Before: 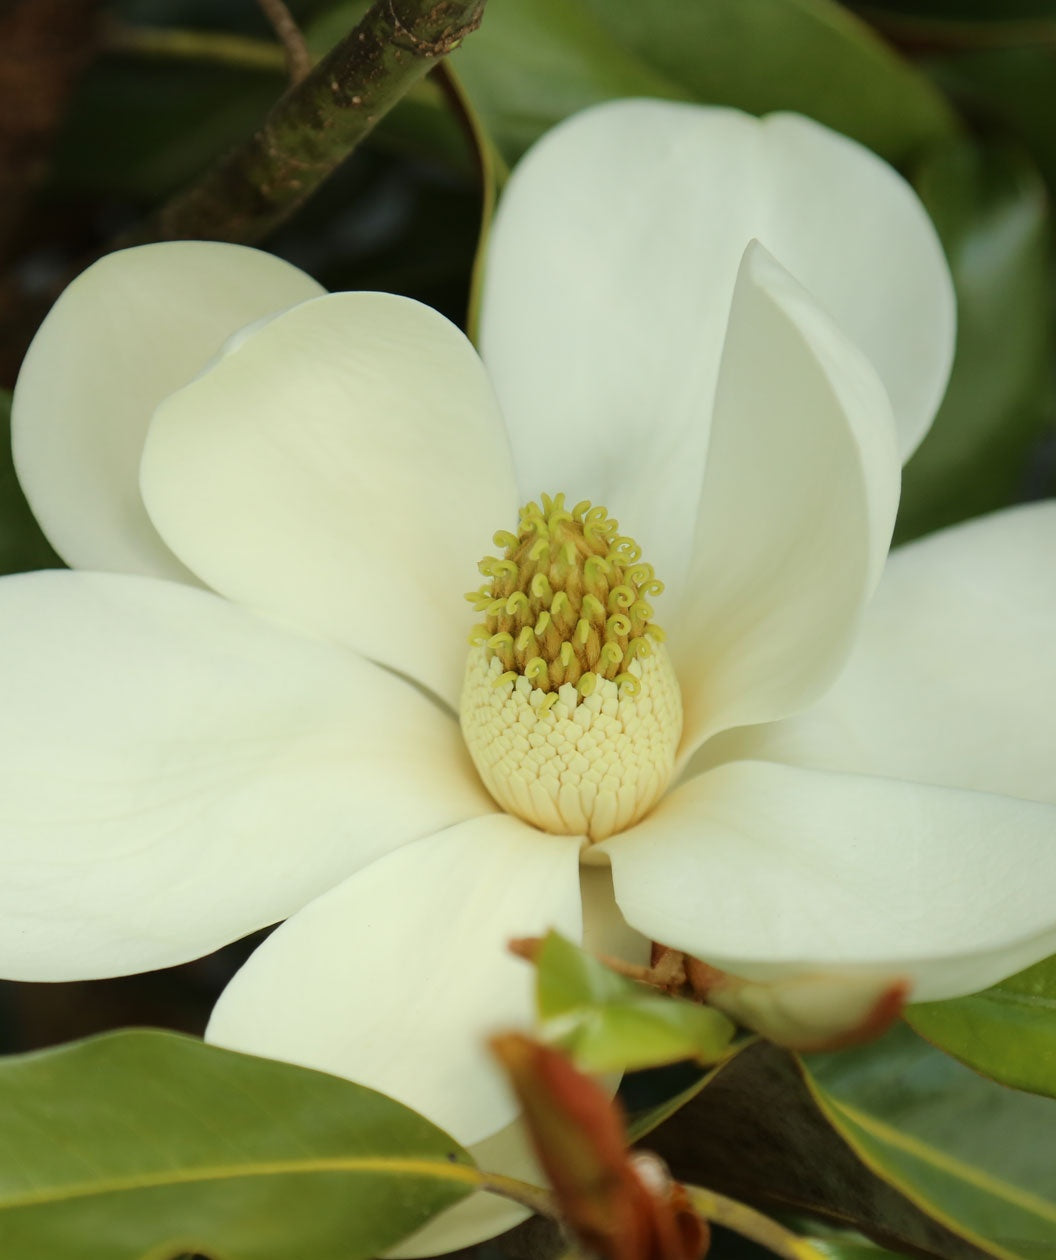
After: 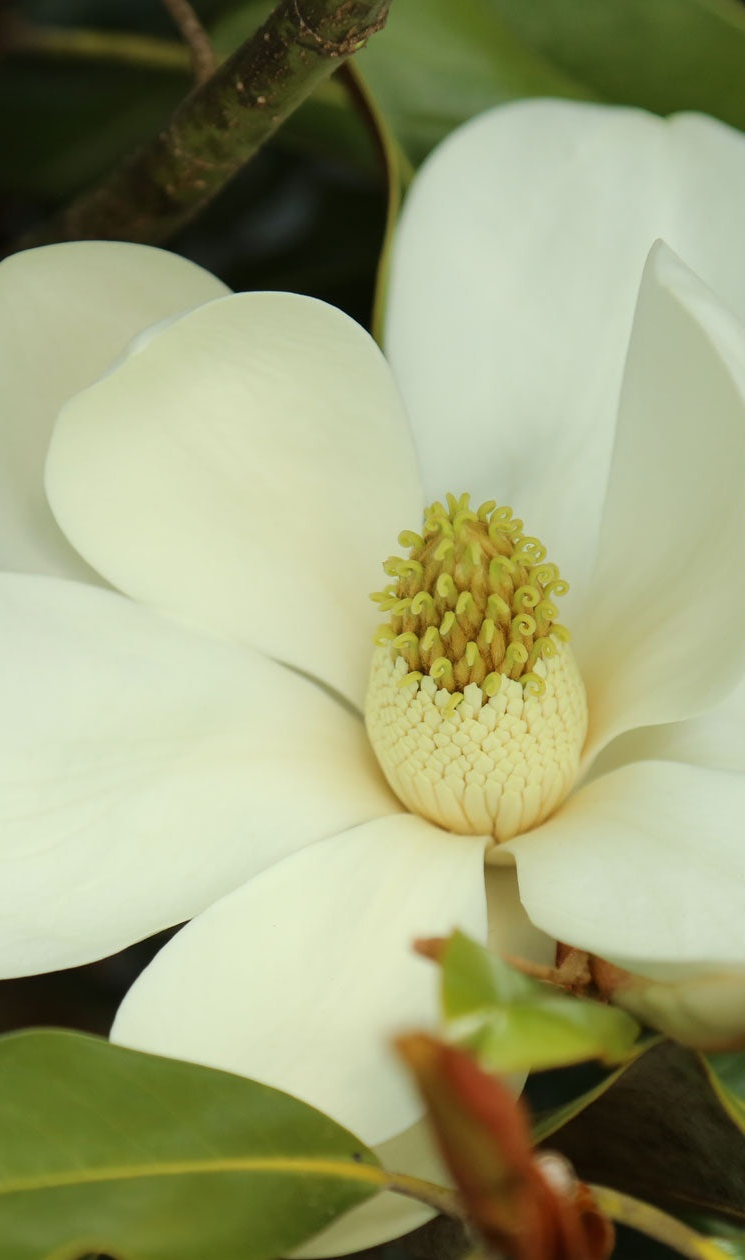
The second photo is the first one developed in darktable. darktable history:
crop and rotate: left 9.02%, right 20.374%
